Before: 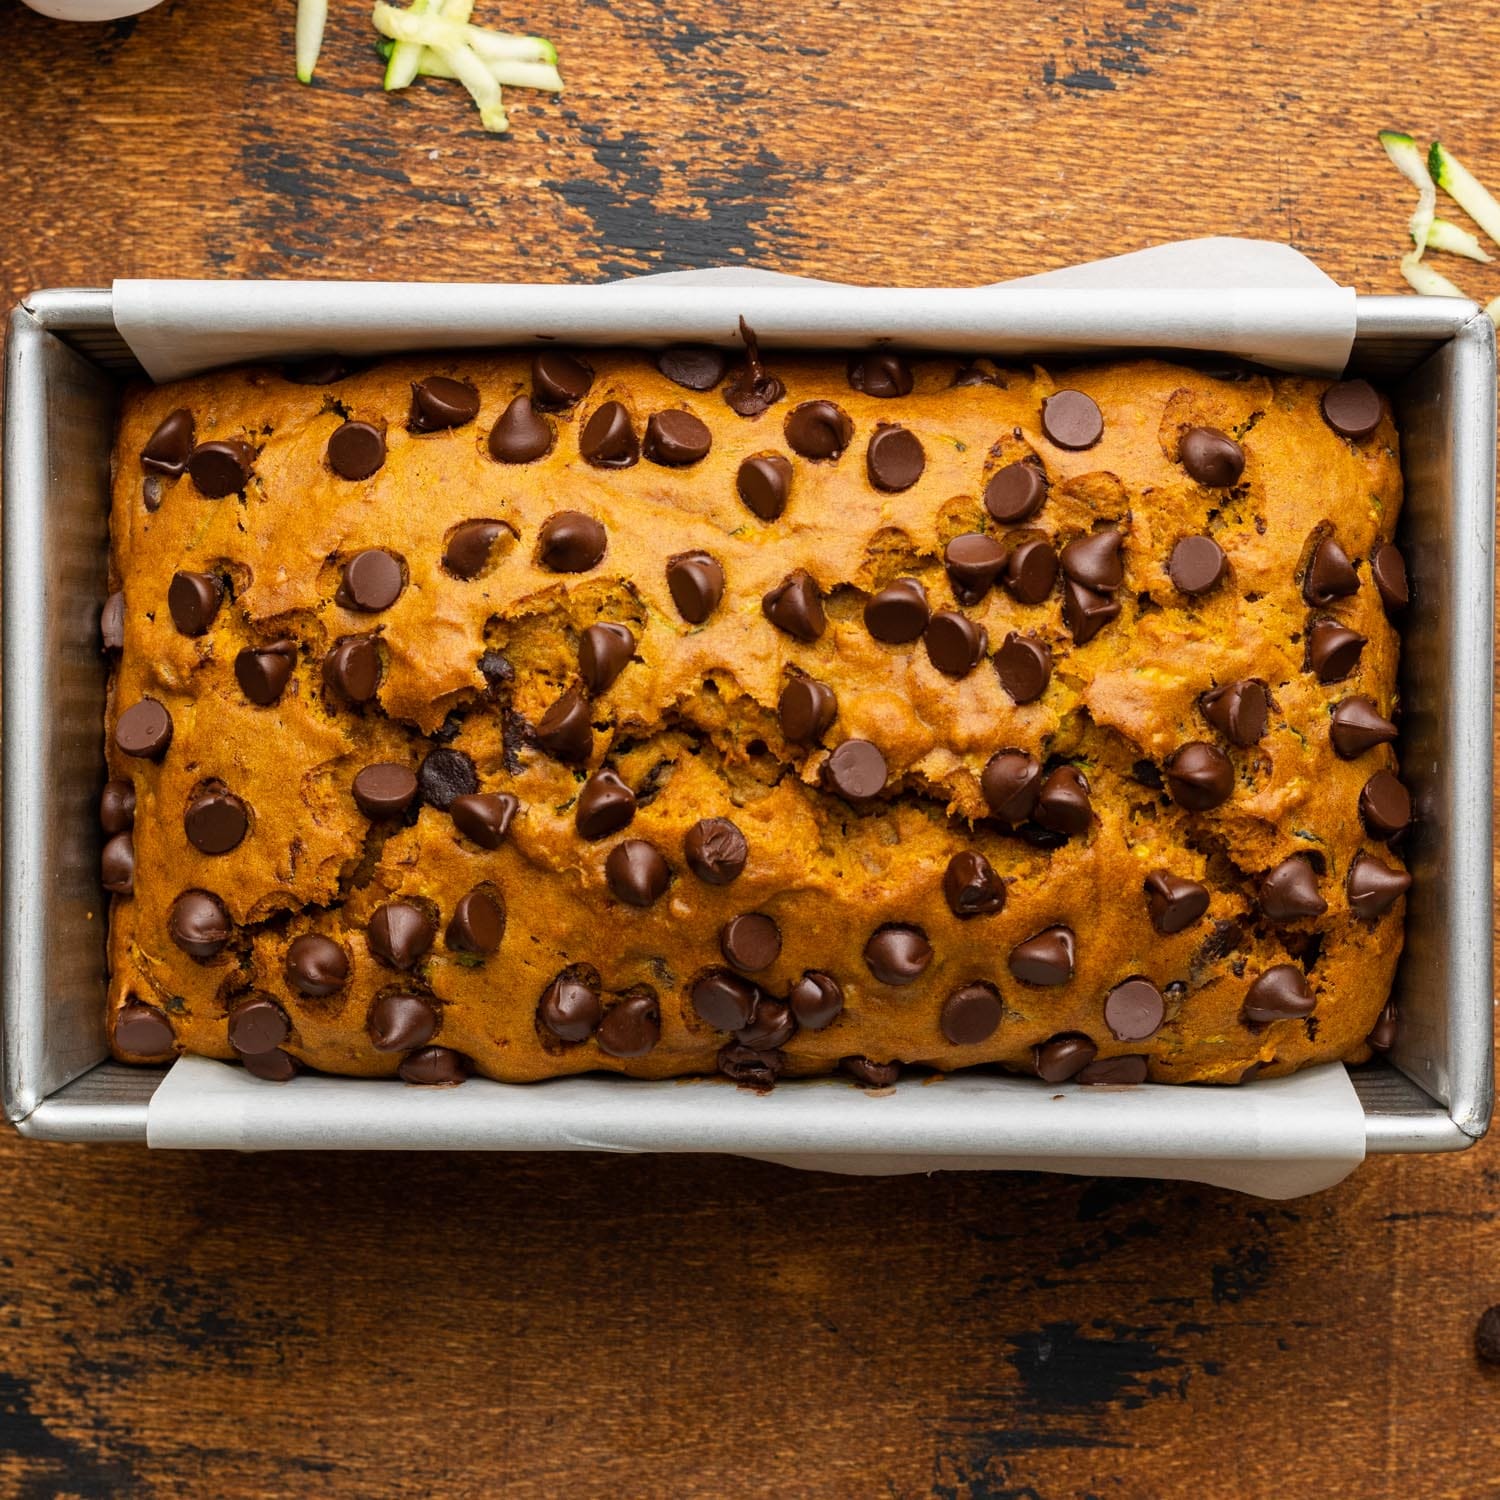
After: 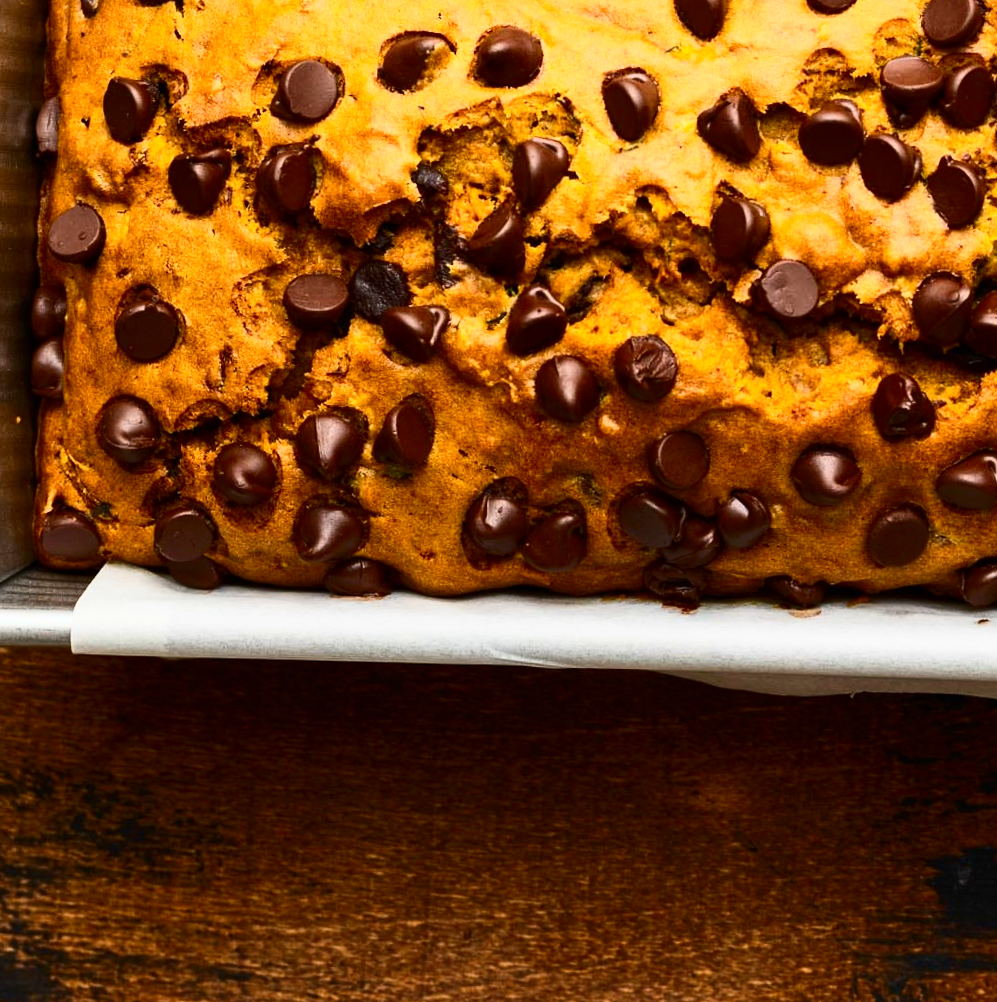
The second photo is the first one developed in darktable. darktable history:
contrast brightness saturation: contrast 0.414, brightness 0.103, saturation 0.209
crop and rotate: angle -1.18°, left 3.605%, top 31.788%, right 28.525%
